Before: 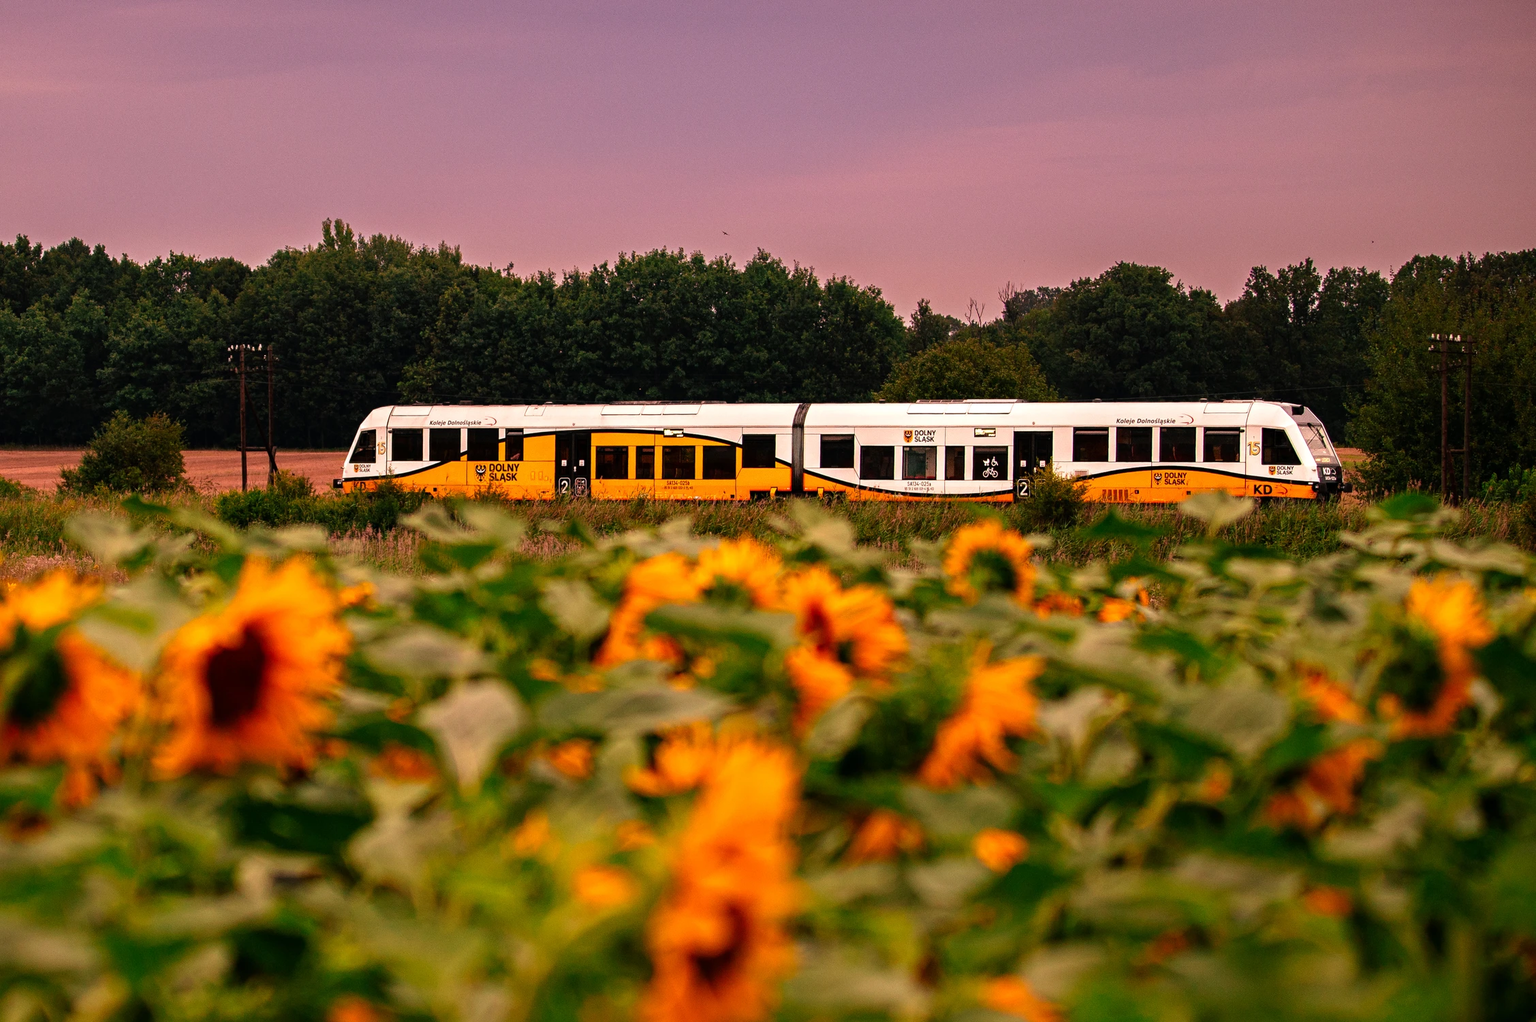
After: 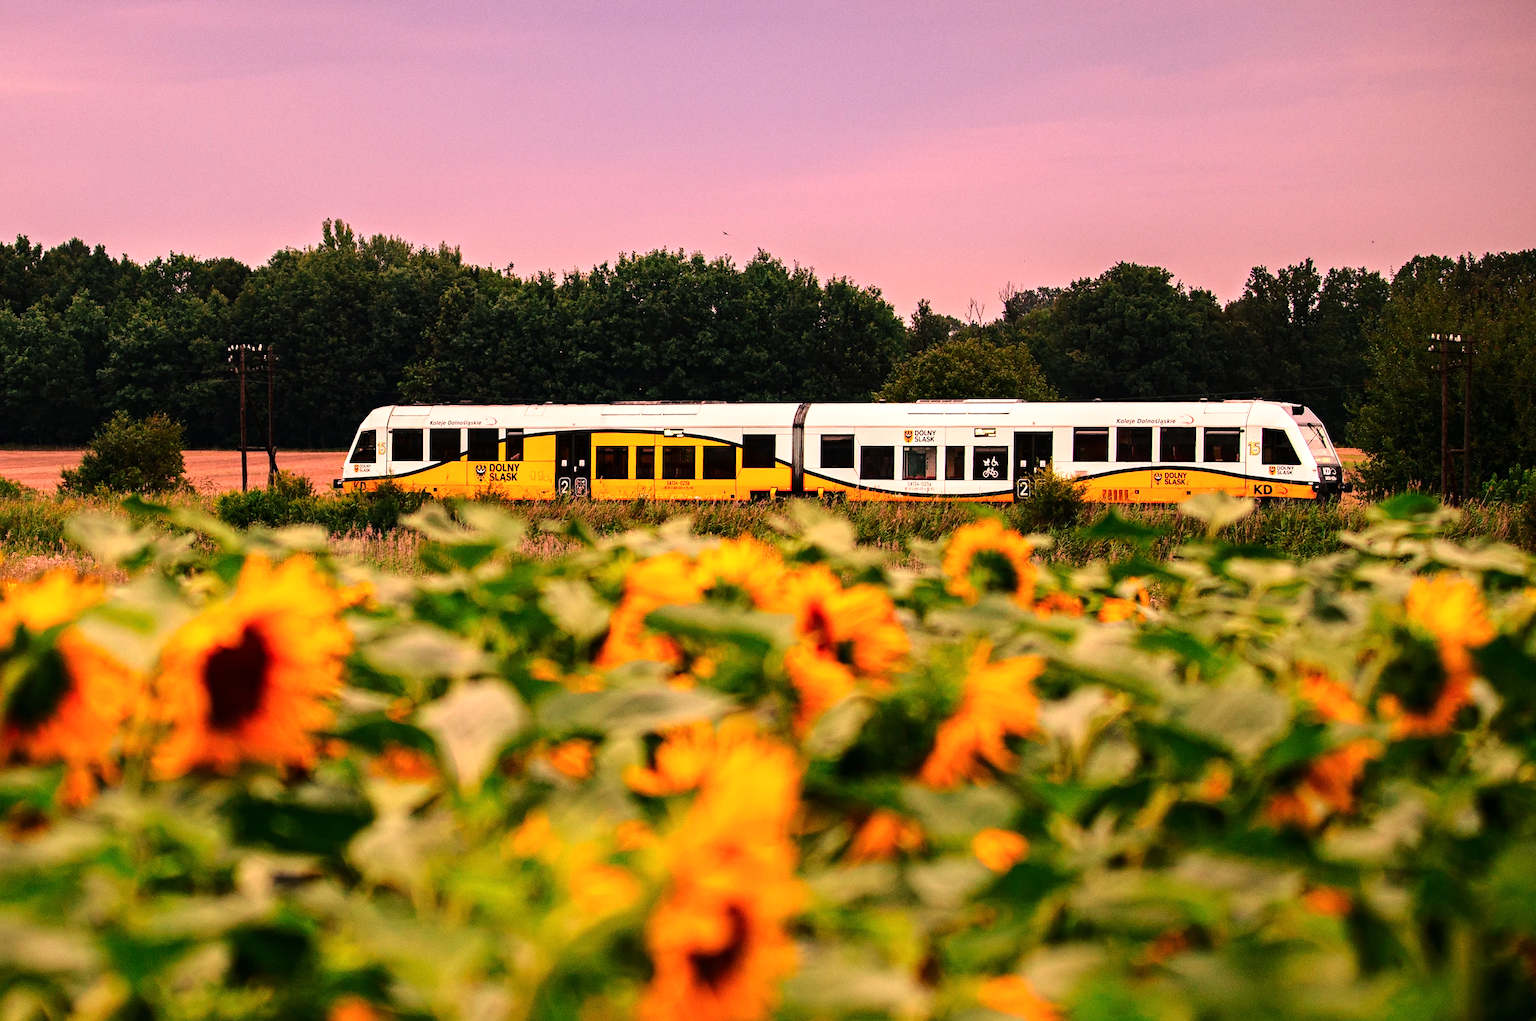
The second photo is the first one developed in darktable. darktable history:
tone equalizer: edges refinement/feathering 500, mask exposure compensation -1.57 EV, preserve details no
color calibration: illuminant same as pipeline (D50), adaptation none (bypass), x 0.332, y 0.333, temperature 5018.97 K, saturation algorithm version 1 (2020)
base curve: curves: ch0 [(0, 0) (0.028, 0.03) (0.121, 0.232) (0.46, 0.748) (0.859, 0.968) (1, 1)]
